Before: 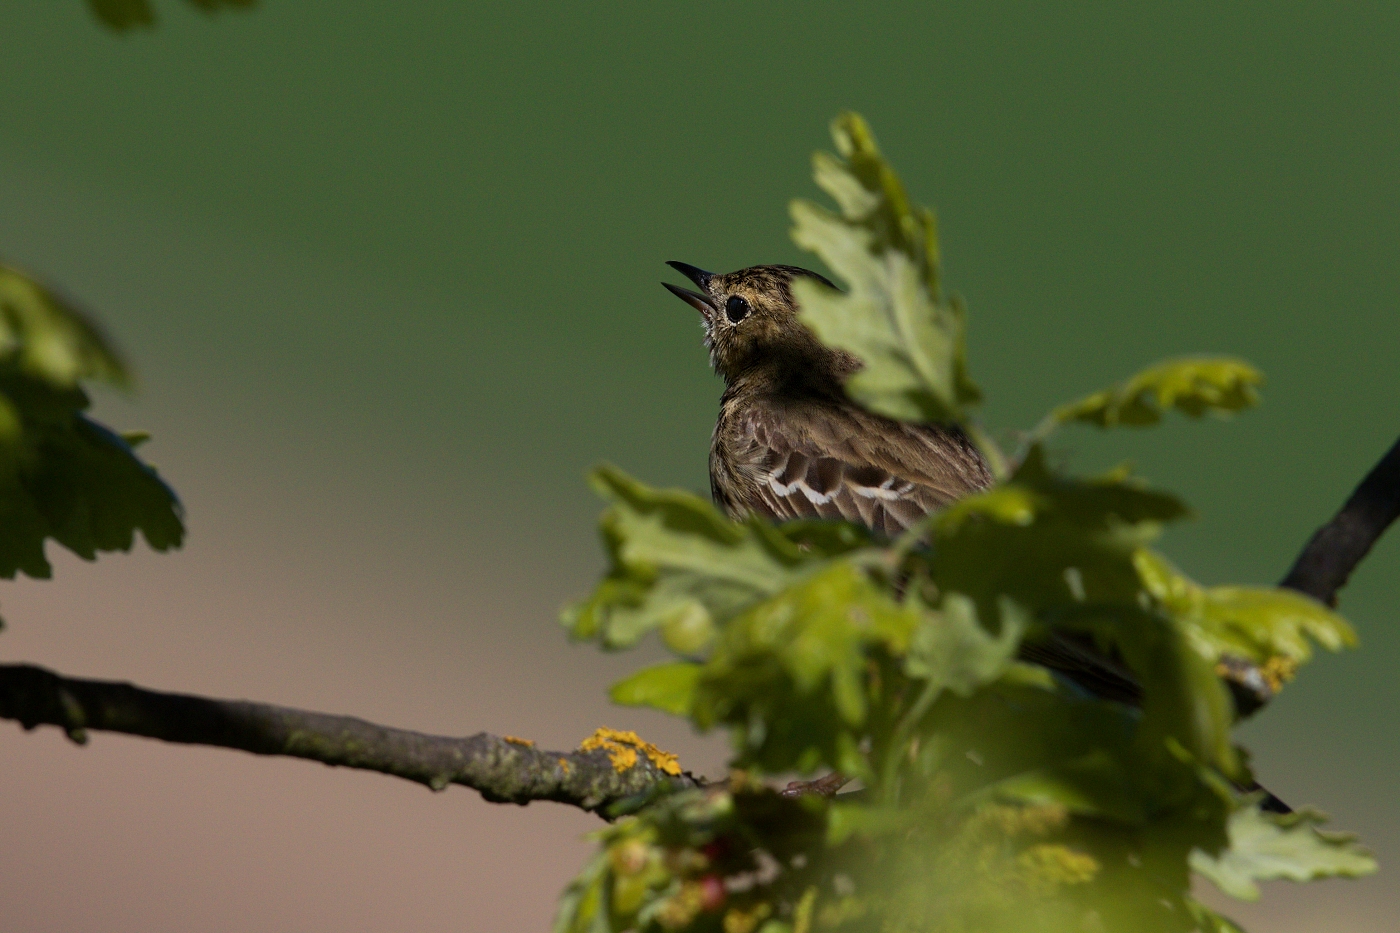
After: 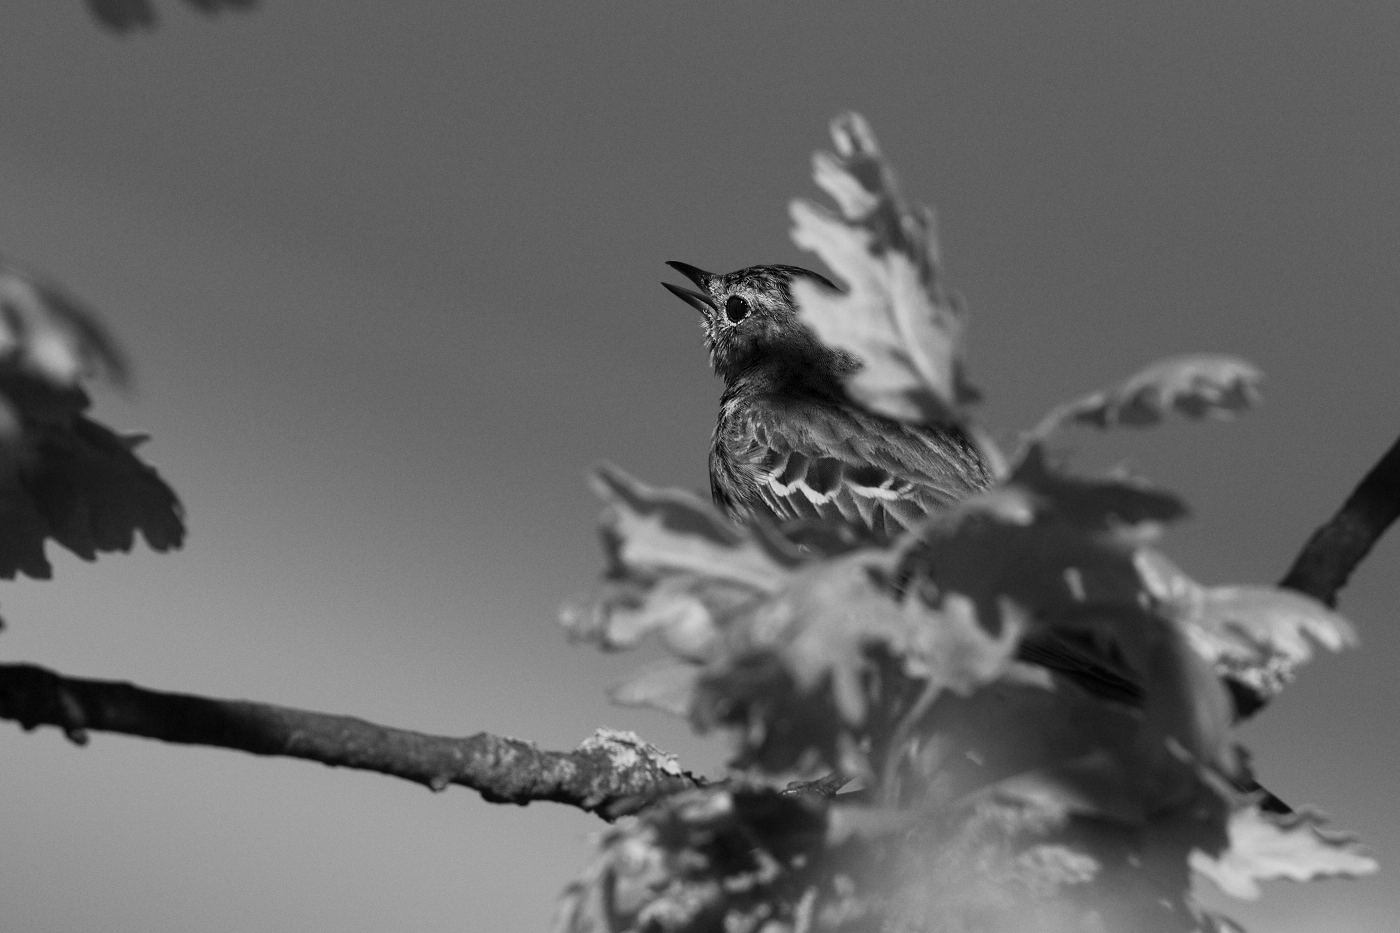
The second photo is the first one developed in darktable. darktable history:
contrast brightness saturation: contrast 0.2, brightness 0.15, saturation 0.14
monochrome: a -6.99, b 35.61, size 1.4
